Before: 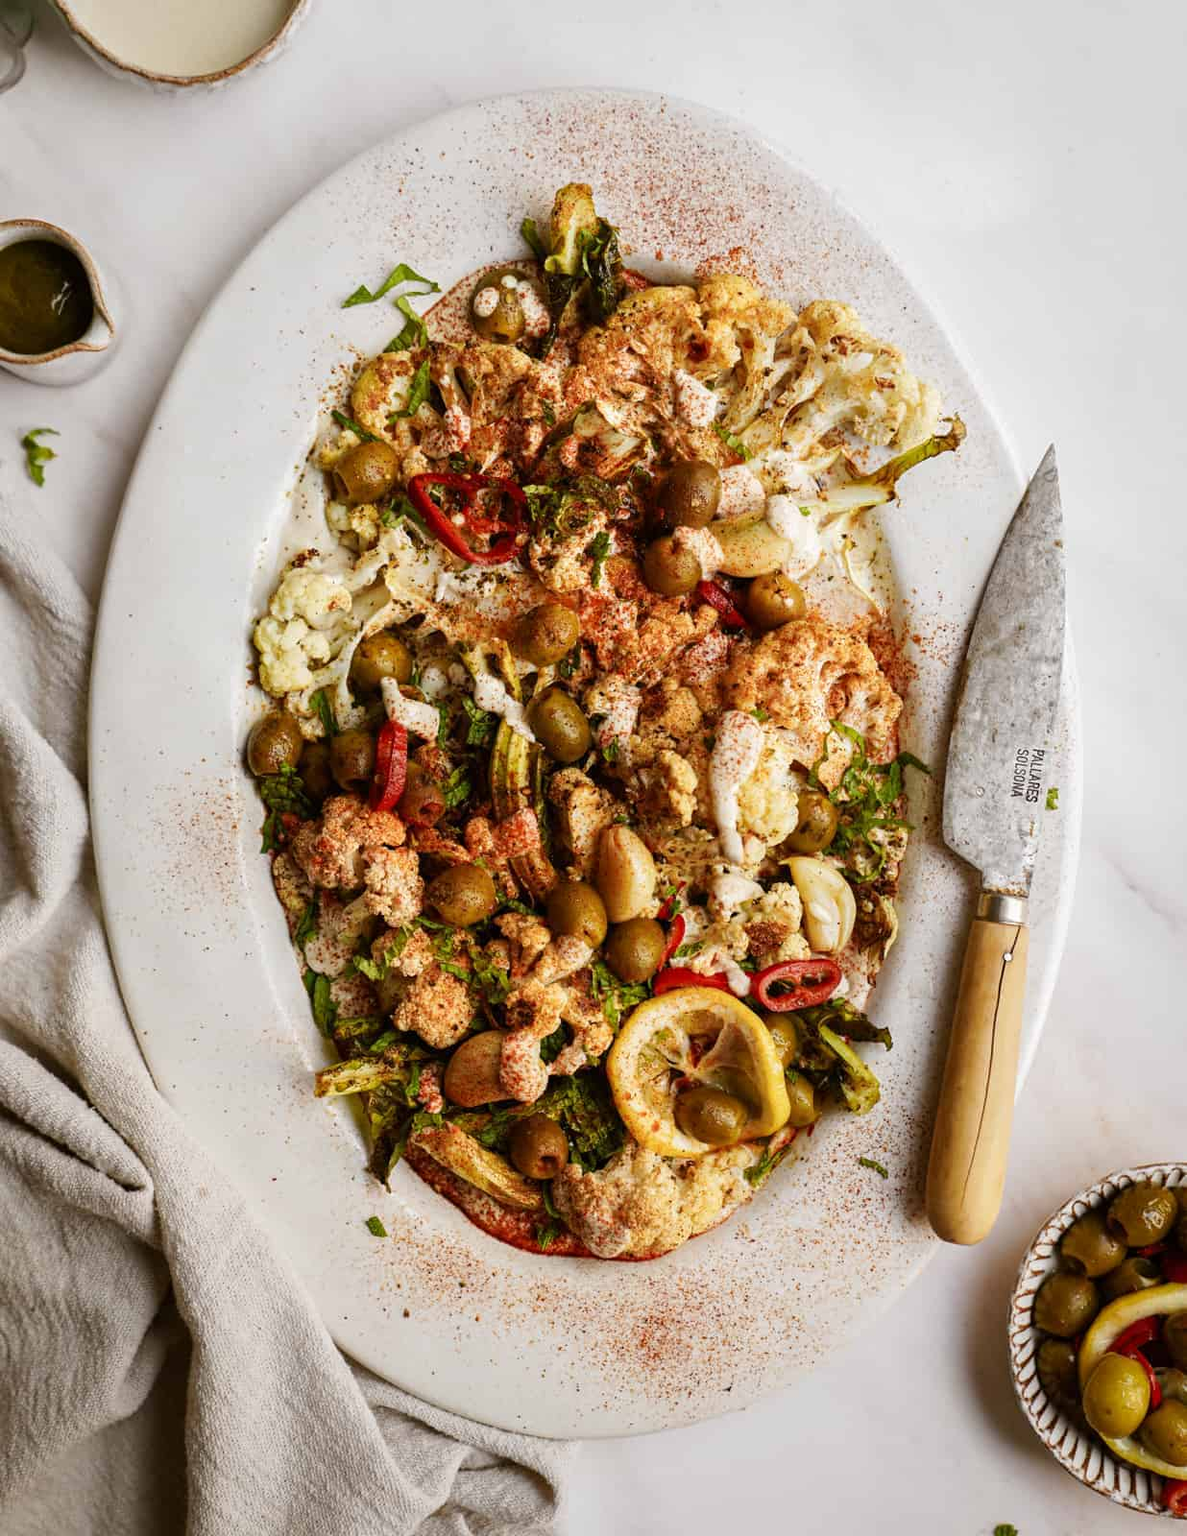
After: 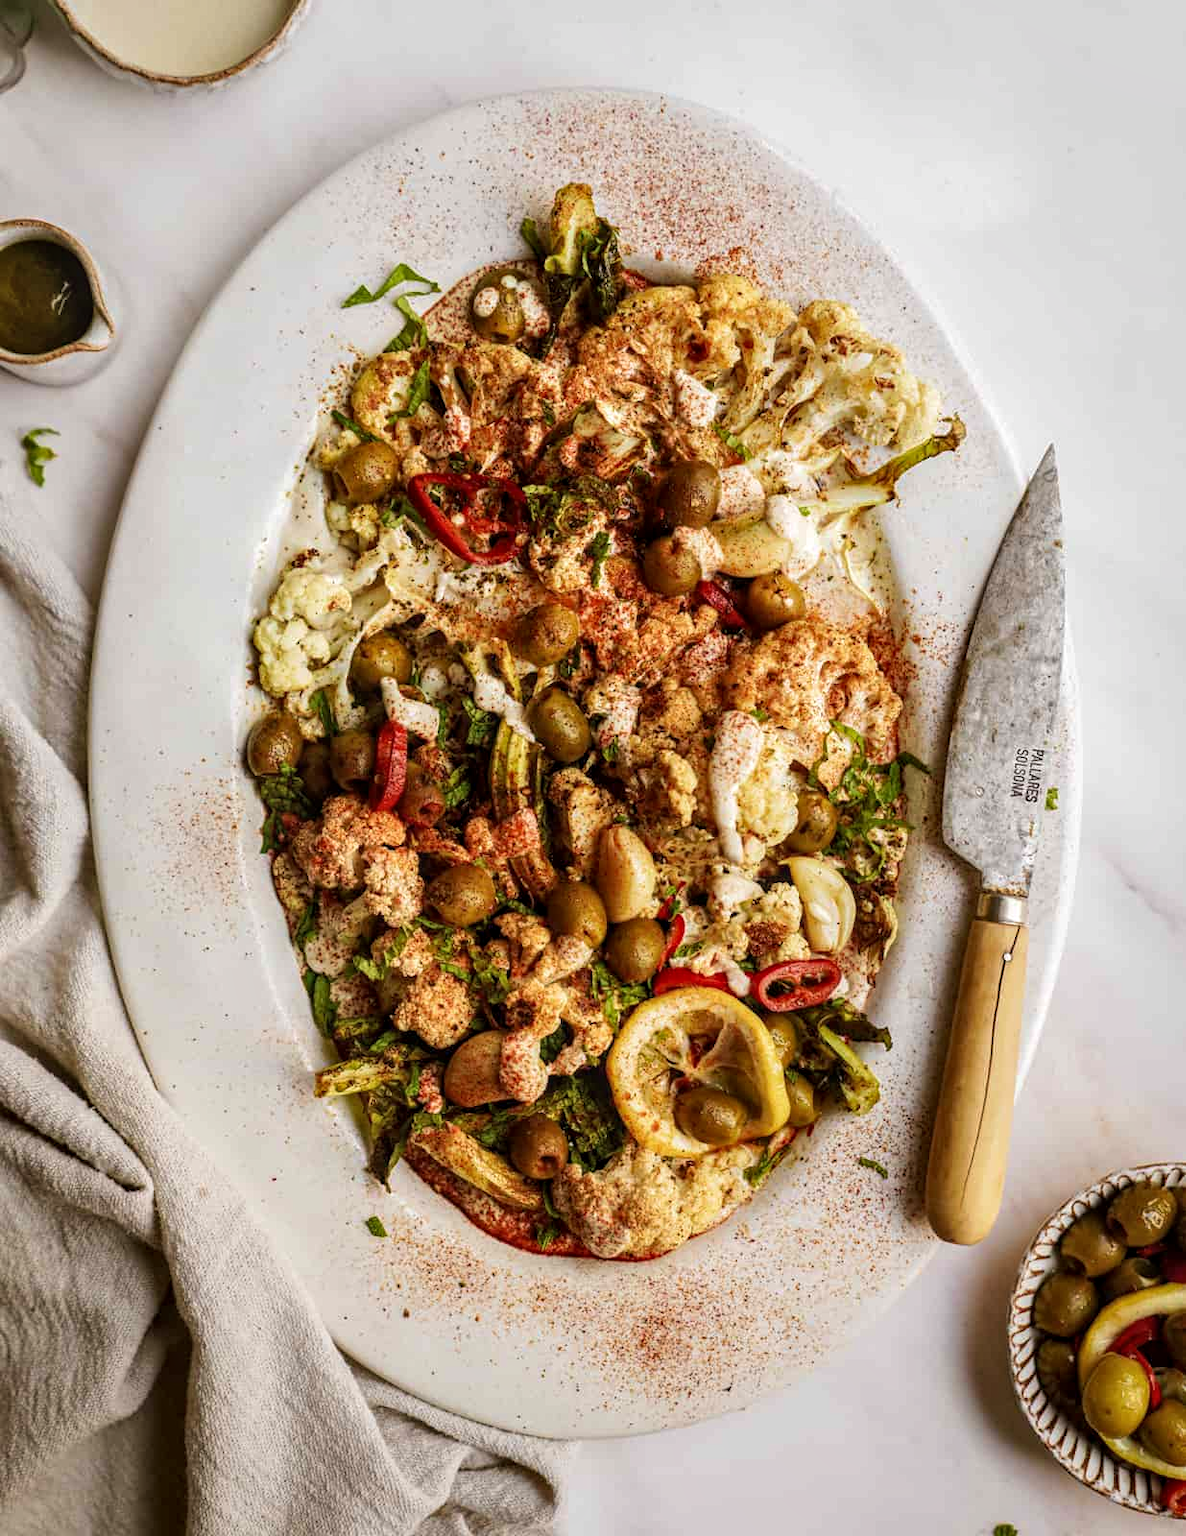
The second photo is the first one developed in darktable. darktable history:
velvia: on, module defaults
local contrast: on, module defaults
tone equalizer: edges refinement/feathering 500, mask exposure compensation -1.57 EV, preserve details no
